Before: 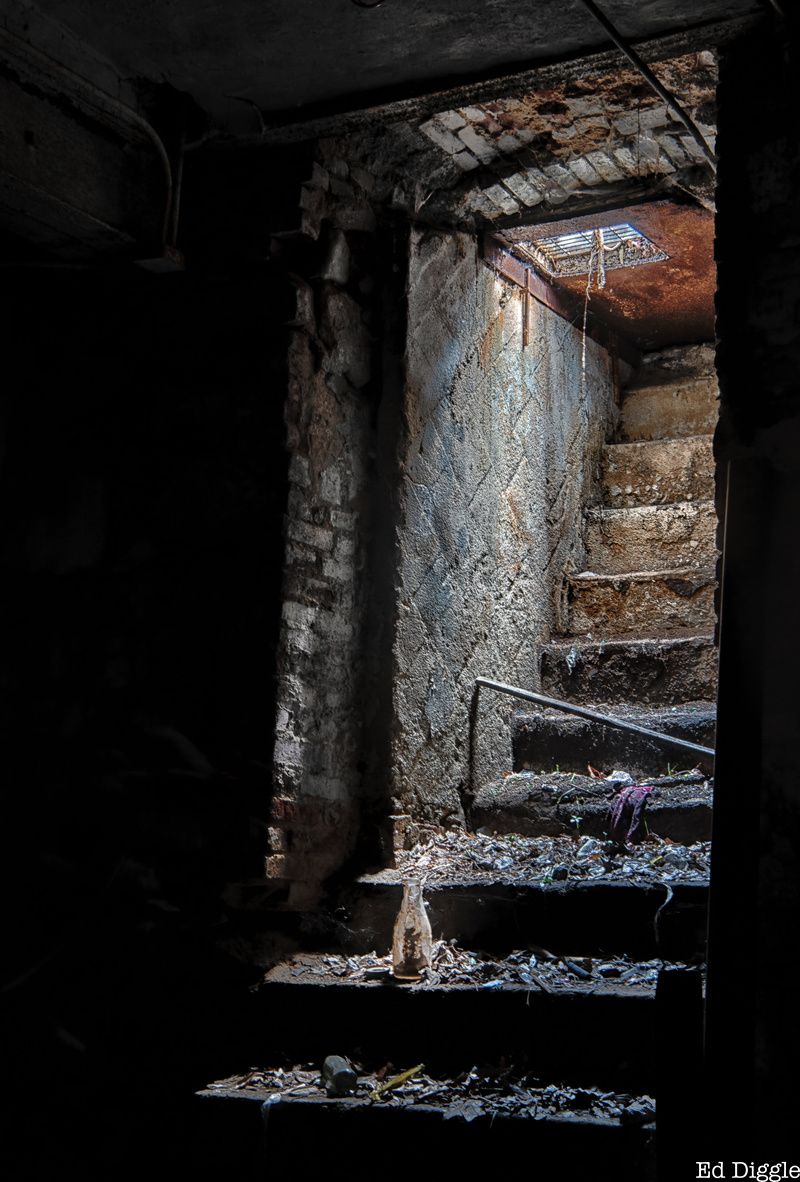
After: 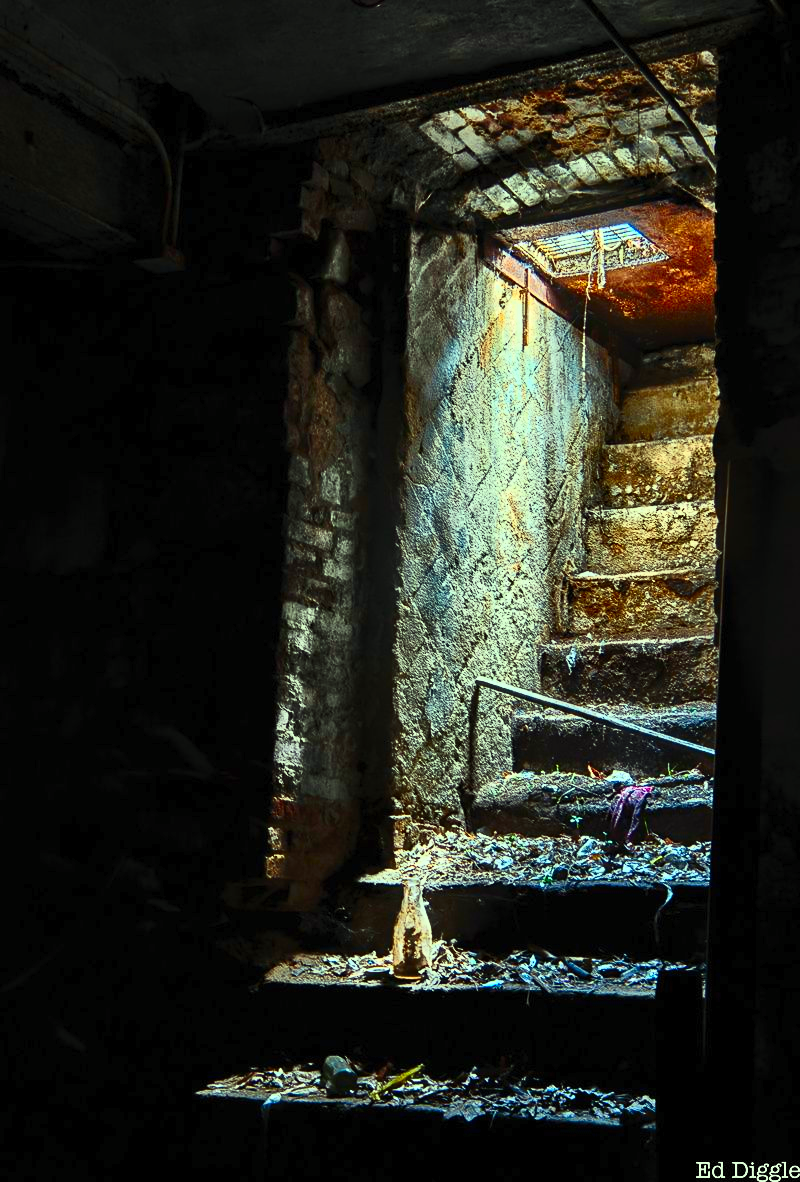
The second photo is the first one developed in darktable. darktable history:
contrast brightness saturation: contrast 0.602, brightness 0.36, saturation 0.138
color correction: highlights a* -10.78, highlights b* 9.86, saturation 1.71
